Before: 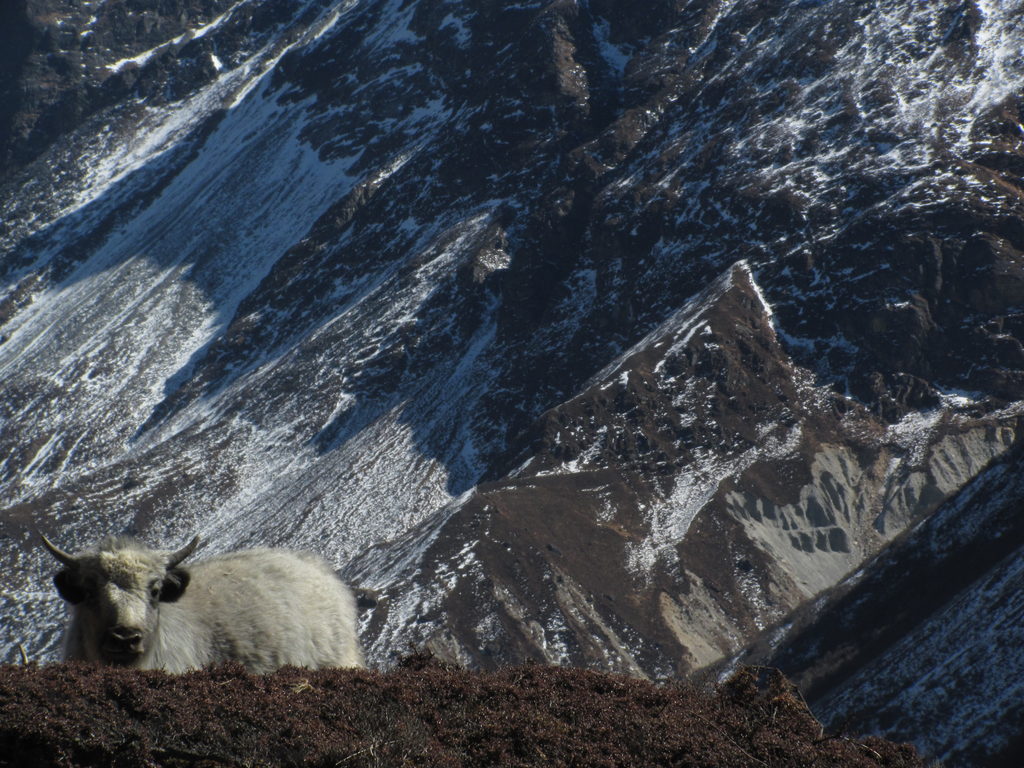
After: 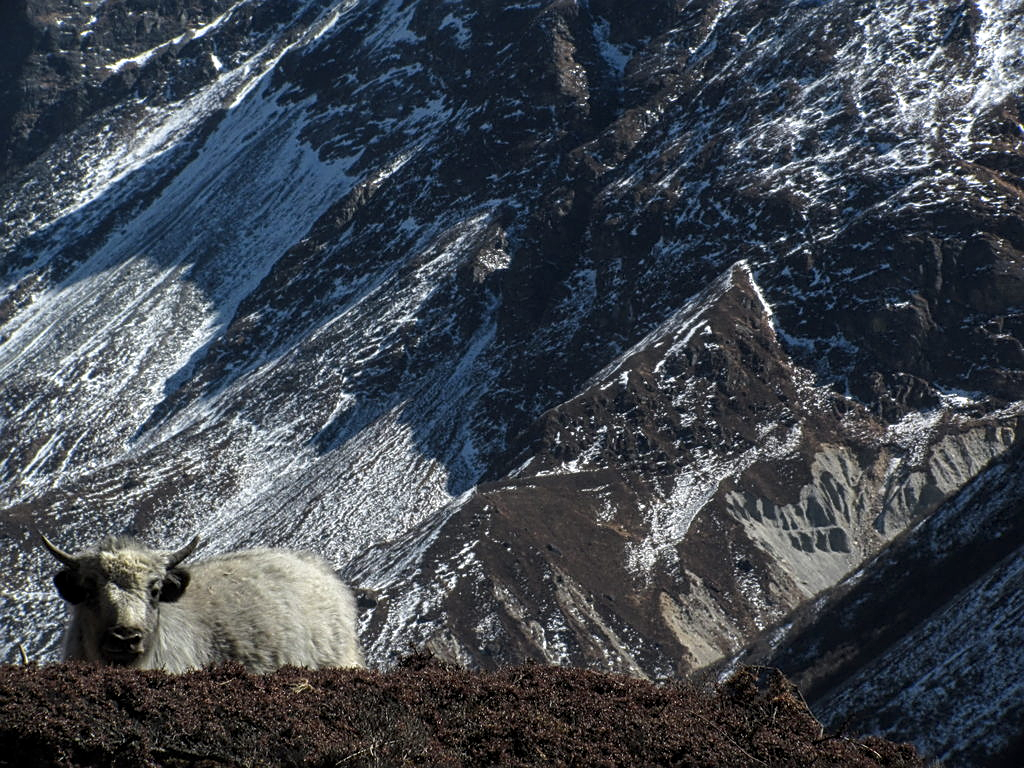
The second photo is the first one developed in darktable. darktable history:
contrast brightness saturation: contrast 0.083, saturation 0.017
local contrast: on, module defaults
contrast equalizer: octaves 7, y [[0.524 ×6], [0.512 ×6], [0.379 ×6], [0 ×6], [0 ×6]], mix 0.298
shadows and highlights: shadows -11.69, white point adjustment 4.03, highlights 26.46
sharpen: on, module defaults
